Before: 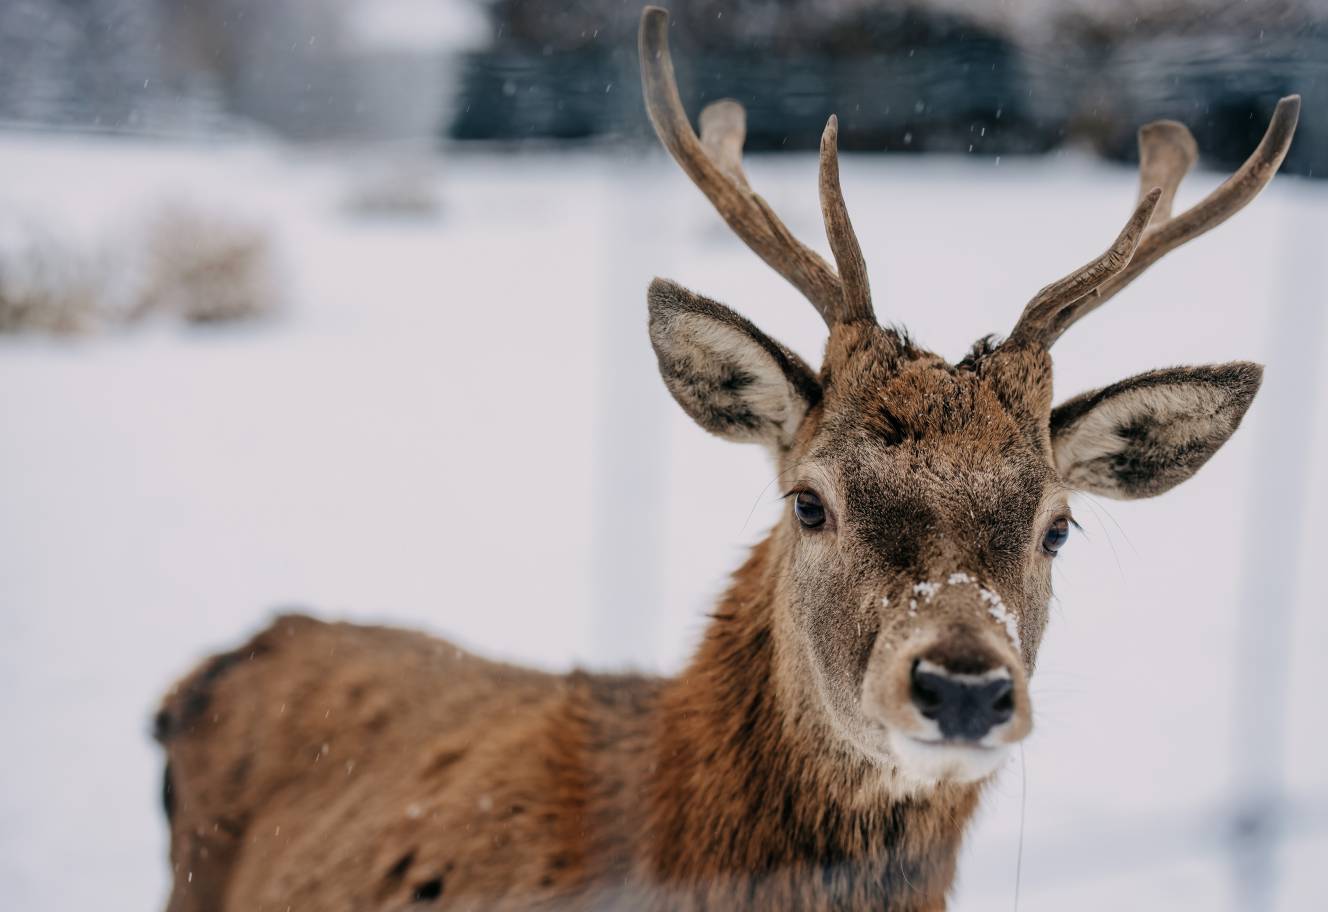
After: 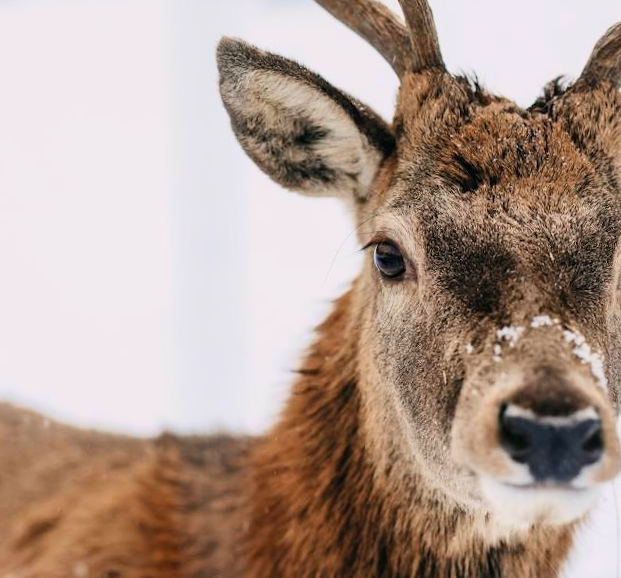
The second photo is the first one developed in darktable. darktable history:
crop: left 31.379%, top 24.658%, right 20.326%, bottom 6.628%
contrast brightness saturation: contrast 0.2, brightness 0.16, saturation 0.22
rotate and perspective: rotation -3°, crop left 0.031, crop right 0.968, crop top 0.07, crop bottom 0.93
